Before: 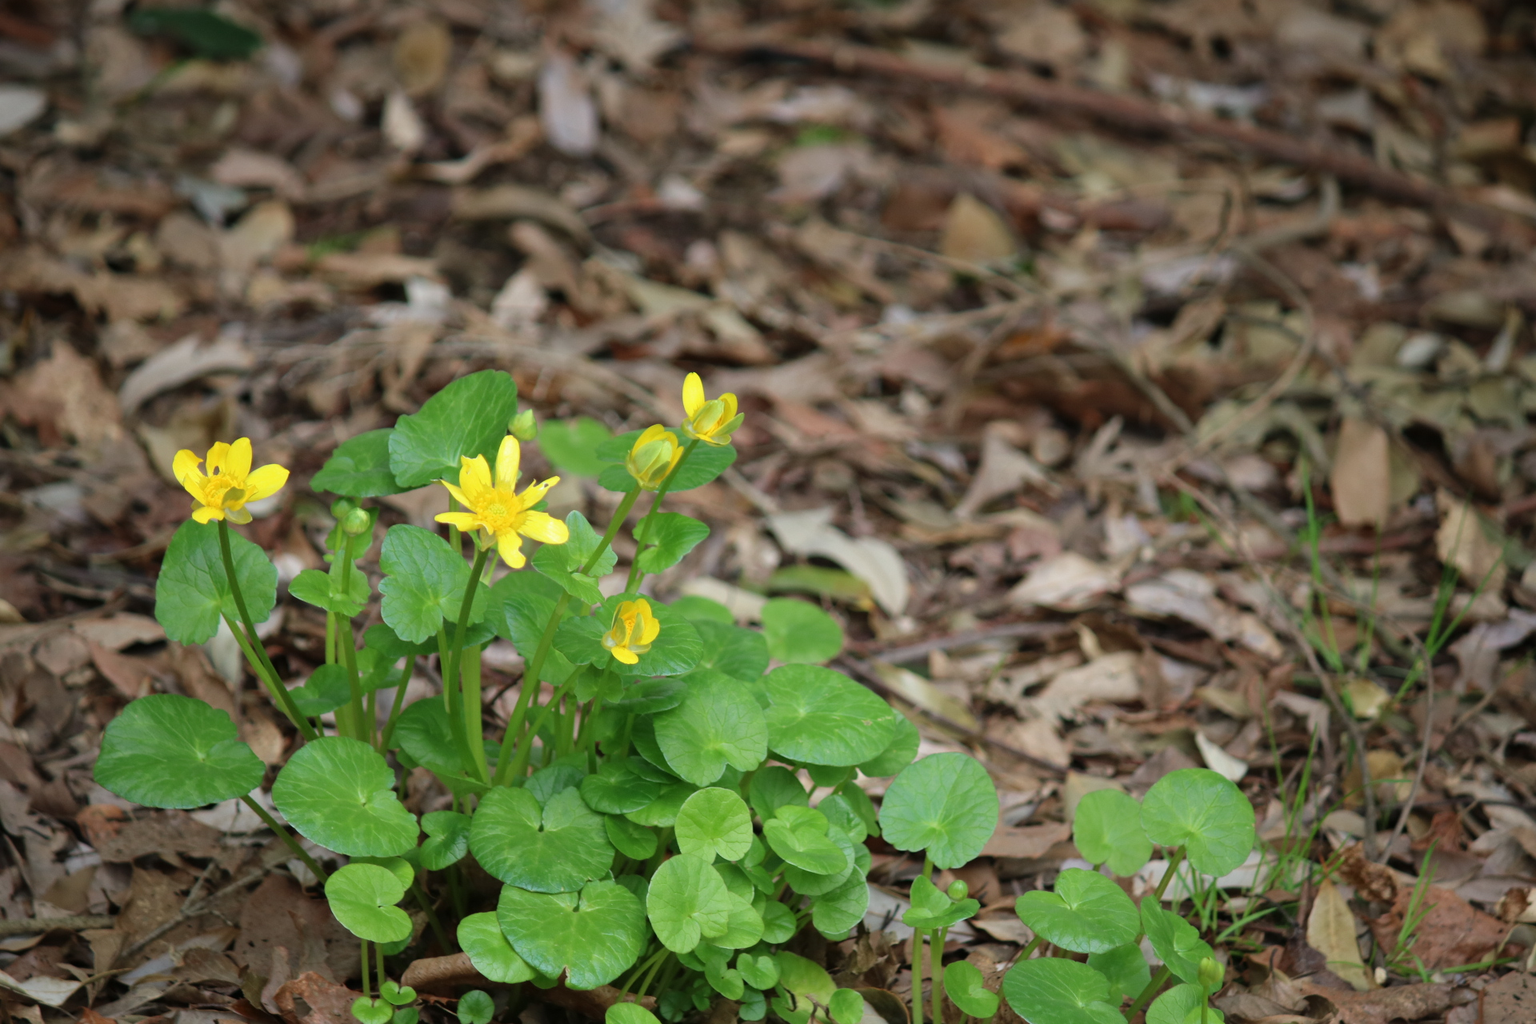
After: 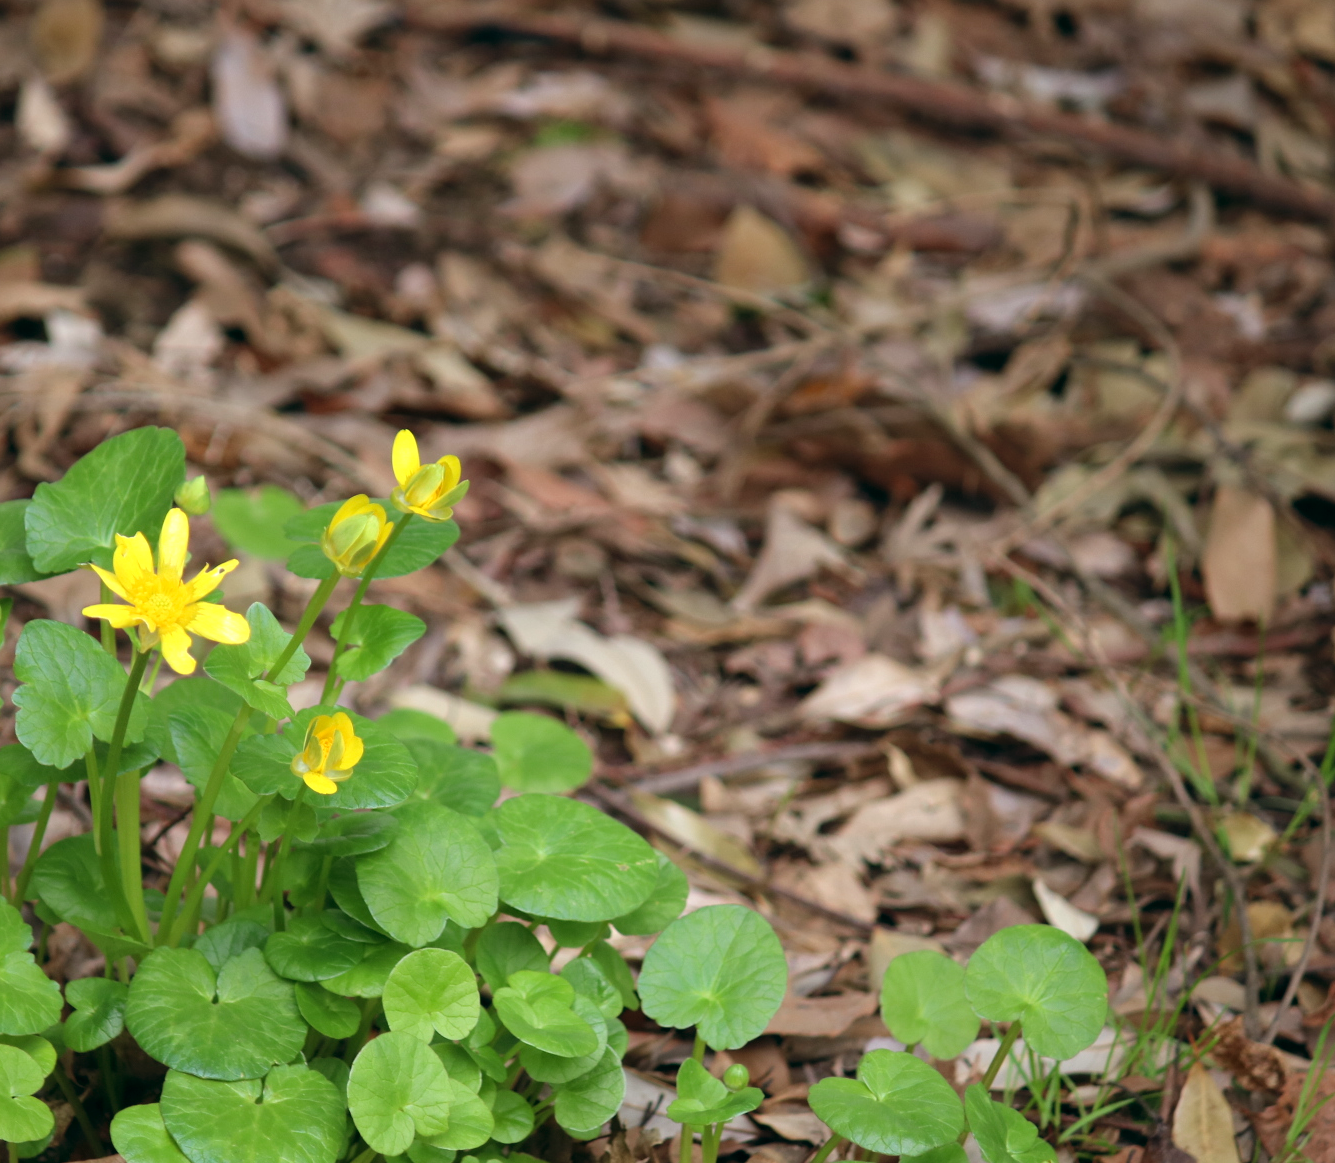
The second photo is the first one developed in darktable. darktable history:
exposure: exposure 0.236 EV, compensate highlight preservation false
crop and rotate: left 24.034%, top 2.838%, right 6.406%, bottom 6.299%
color balance: lift [0.998, 0.998, 1.001, 1.002], gamma [0.995, 1.025, 0.992, 0.975], gain [0.995, 1.02, 0.997, 0.98]
